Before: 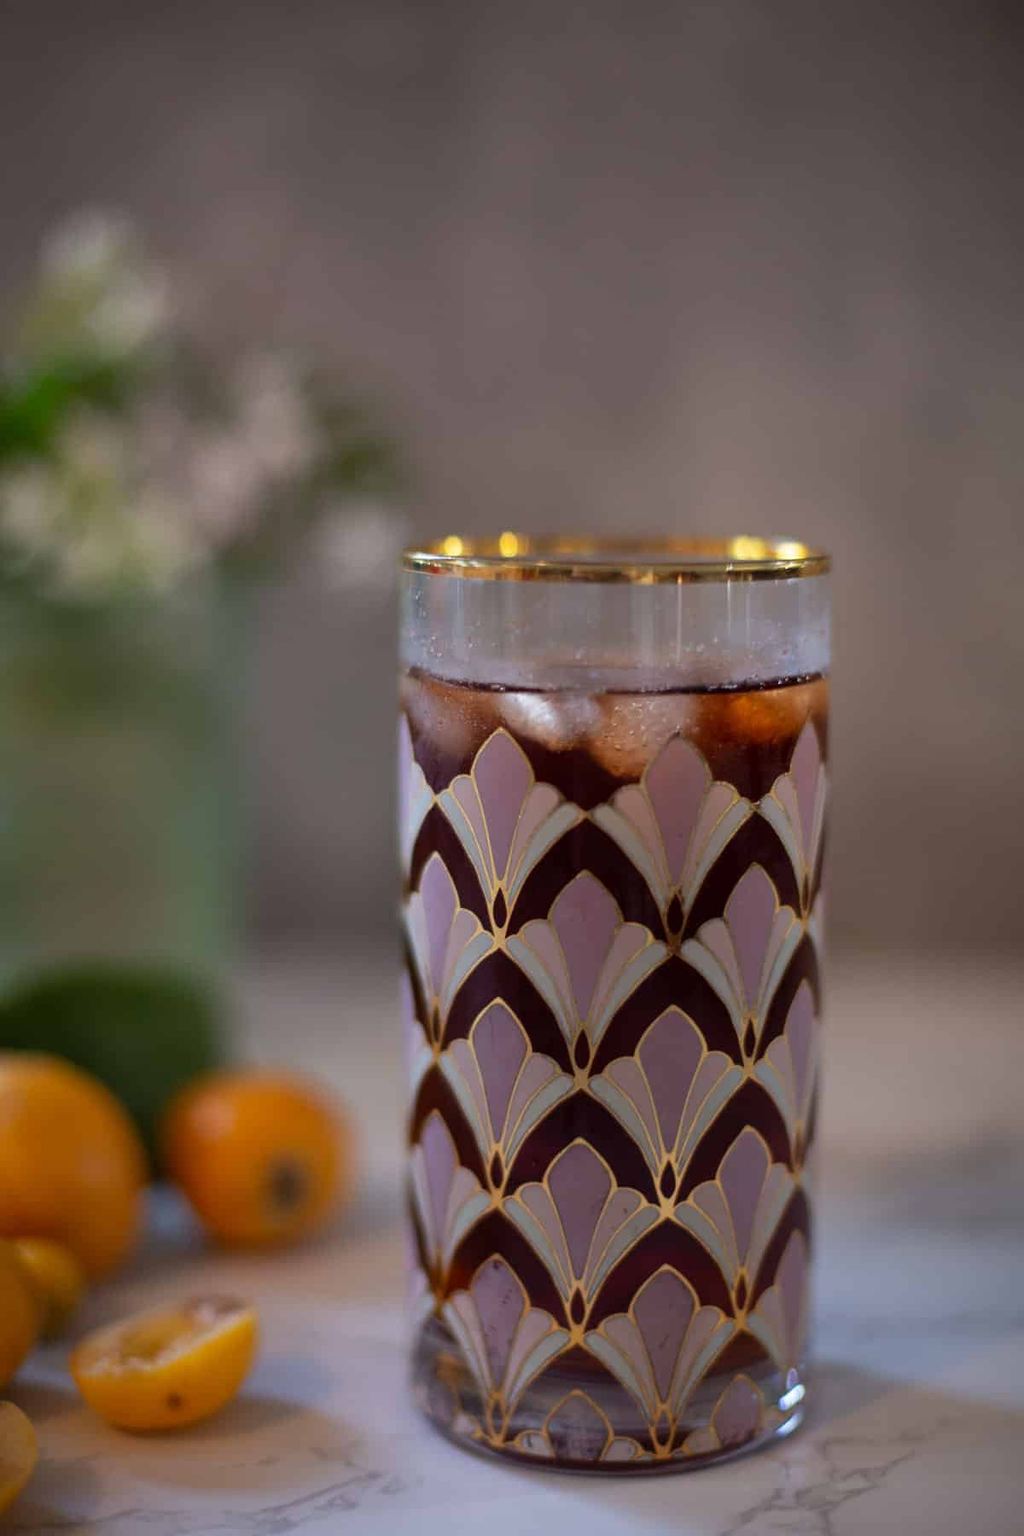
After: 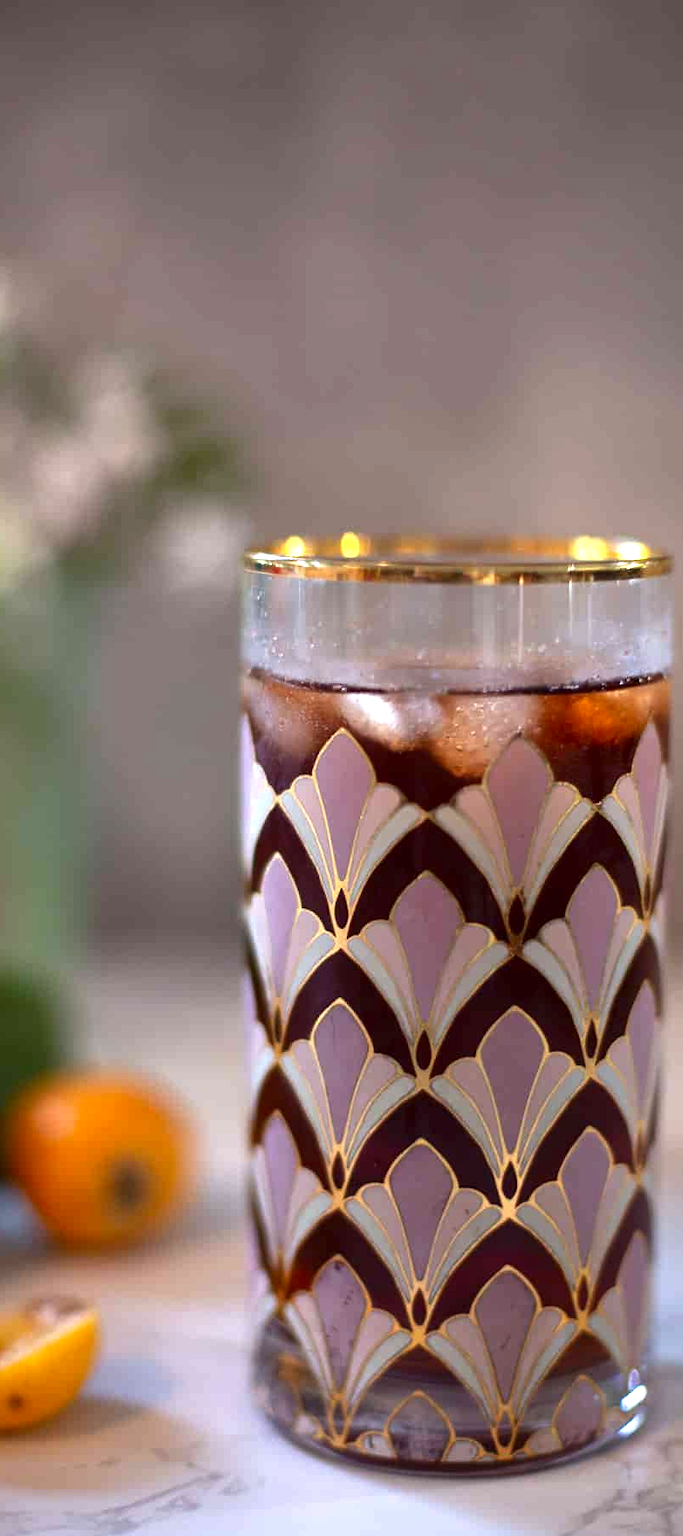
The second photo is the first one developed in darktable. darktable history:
crop and rotate: left 15.546%, right 17.787%
contrast brightness saturation: brightness -0.09
white balance: red 1, blue 1
exposure: black level correction 0, exposure 1.1 EV, compensate exposure bias true, compensate highlight preservation false
